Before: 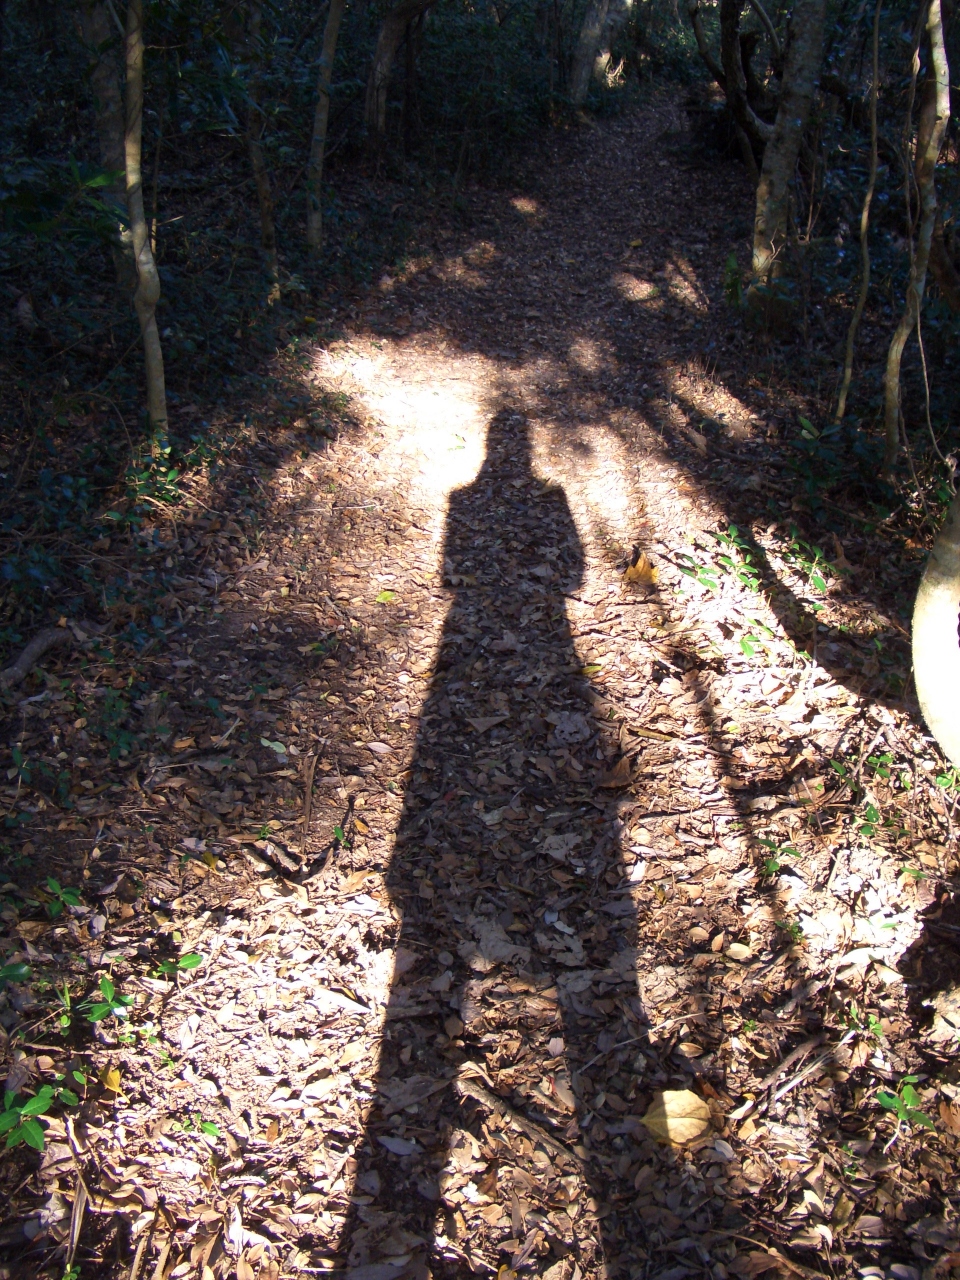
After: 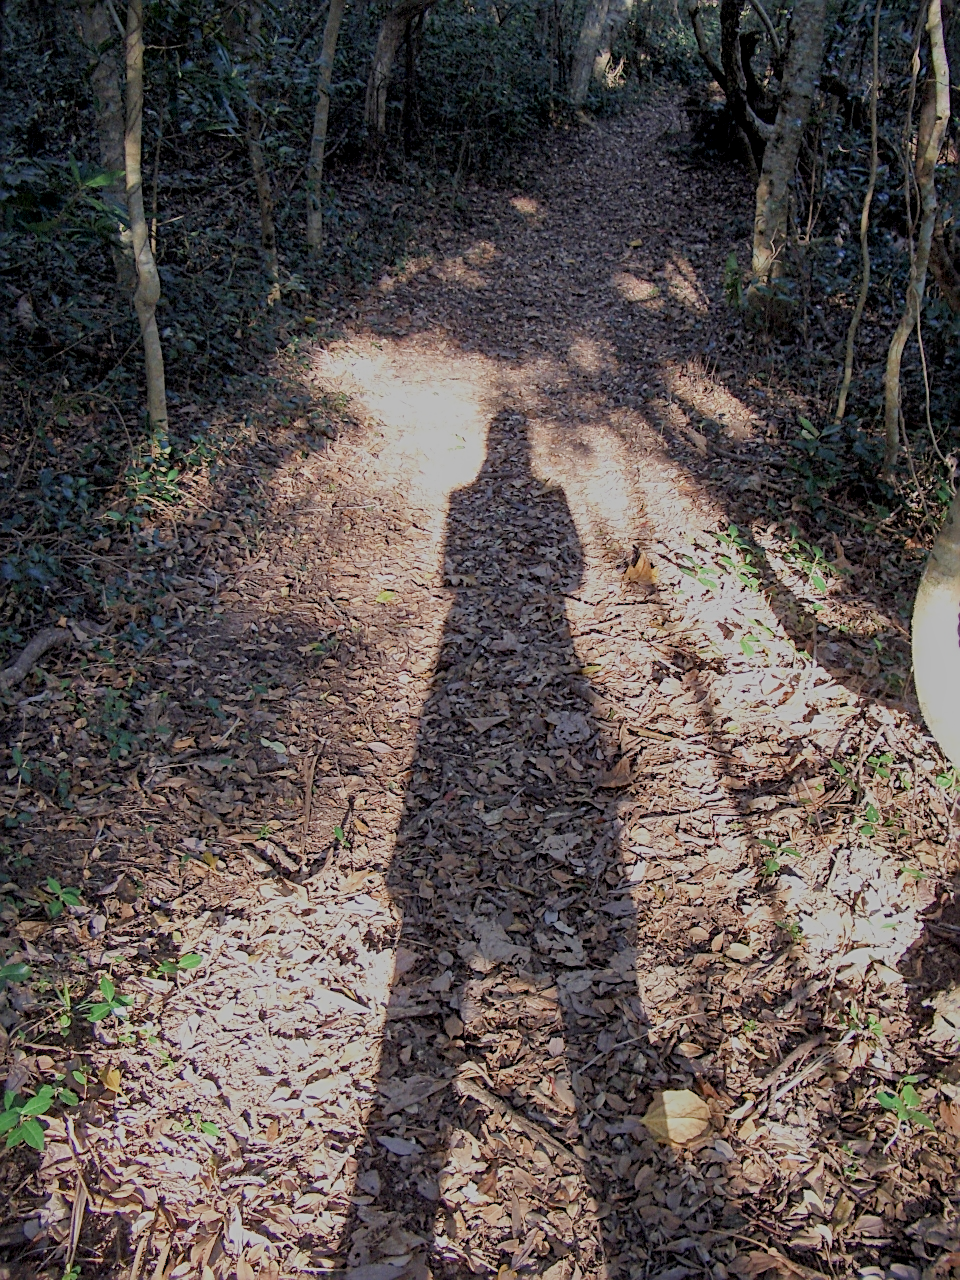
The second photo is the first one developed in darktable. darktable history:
local contrast: on, module defaults
filmic rgb: black relative exposure -8 EV, white relative exposure 8.06 EV, target black luminance 0%, hardness 2.41, latitude 76.18%, contrast 0.569, shadows ↔ highlights balance 0.005%
sharpen: amount 0.747
exposure: exposure 0.559 EV, compensate exposure bias true, compensate highlight preservation false
